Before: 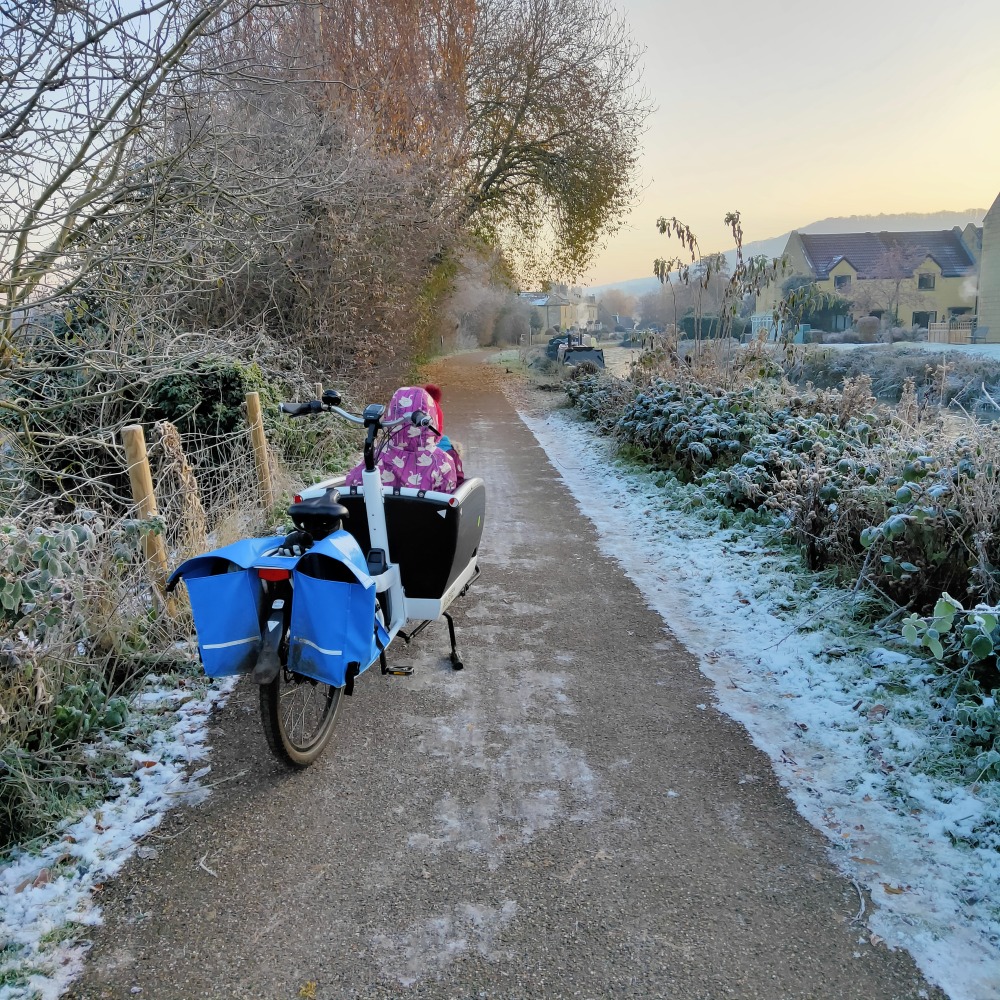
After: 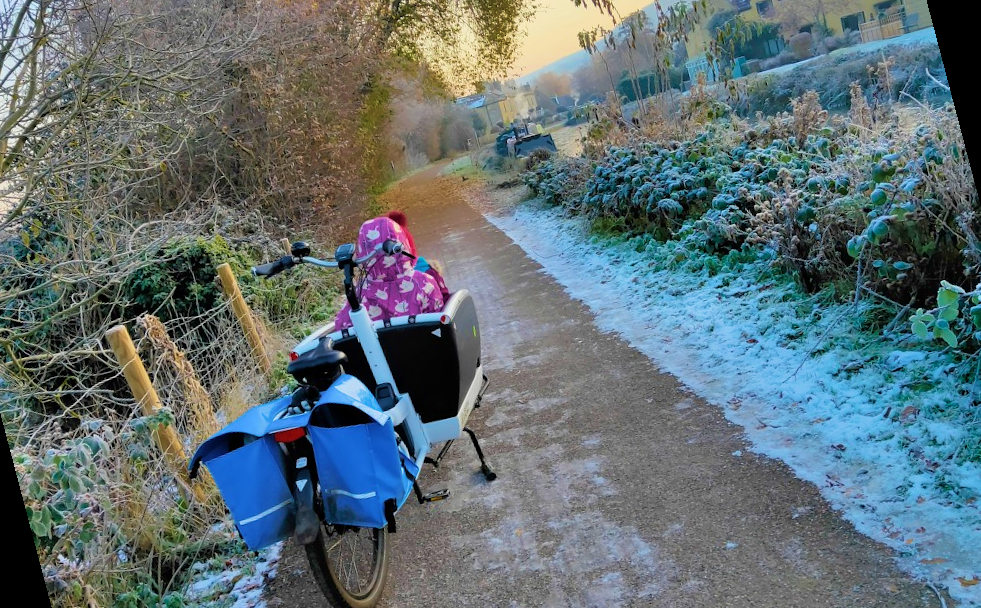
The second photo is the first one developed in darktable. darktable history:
rotate and perspective: rotation -14.8°, crop left 0.1, crop right 0.903, crop top 0.25, crop bottom 0.748
velvia: strength 75%
